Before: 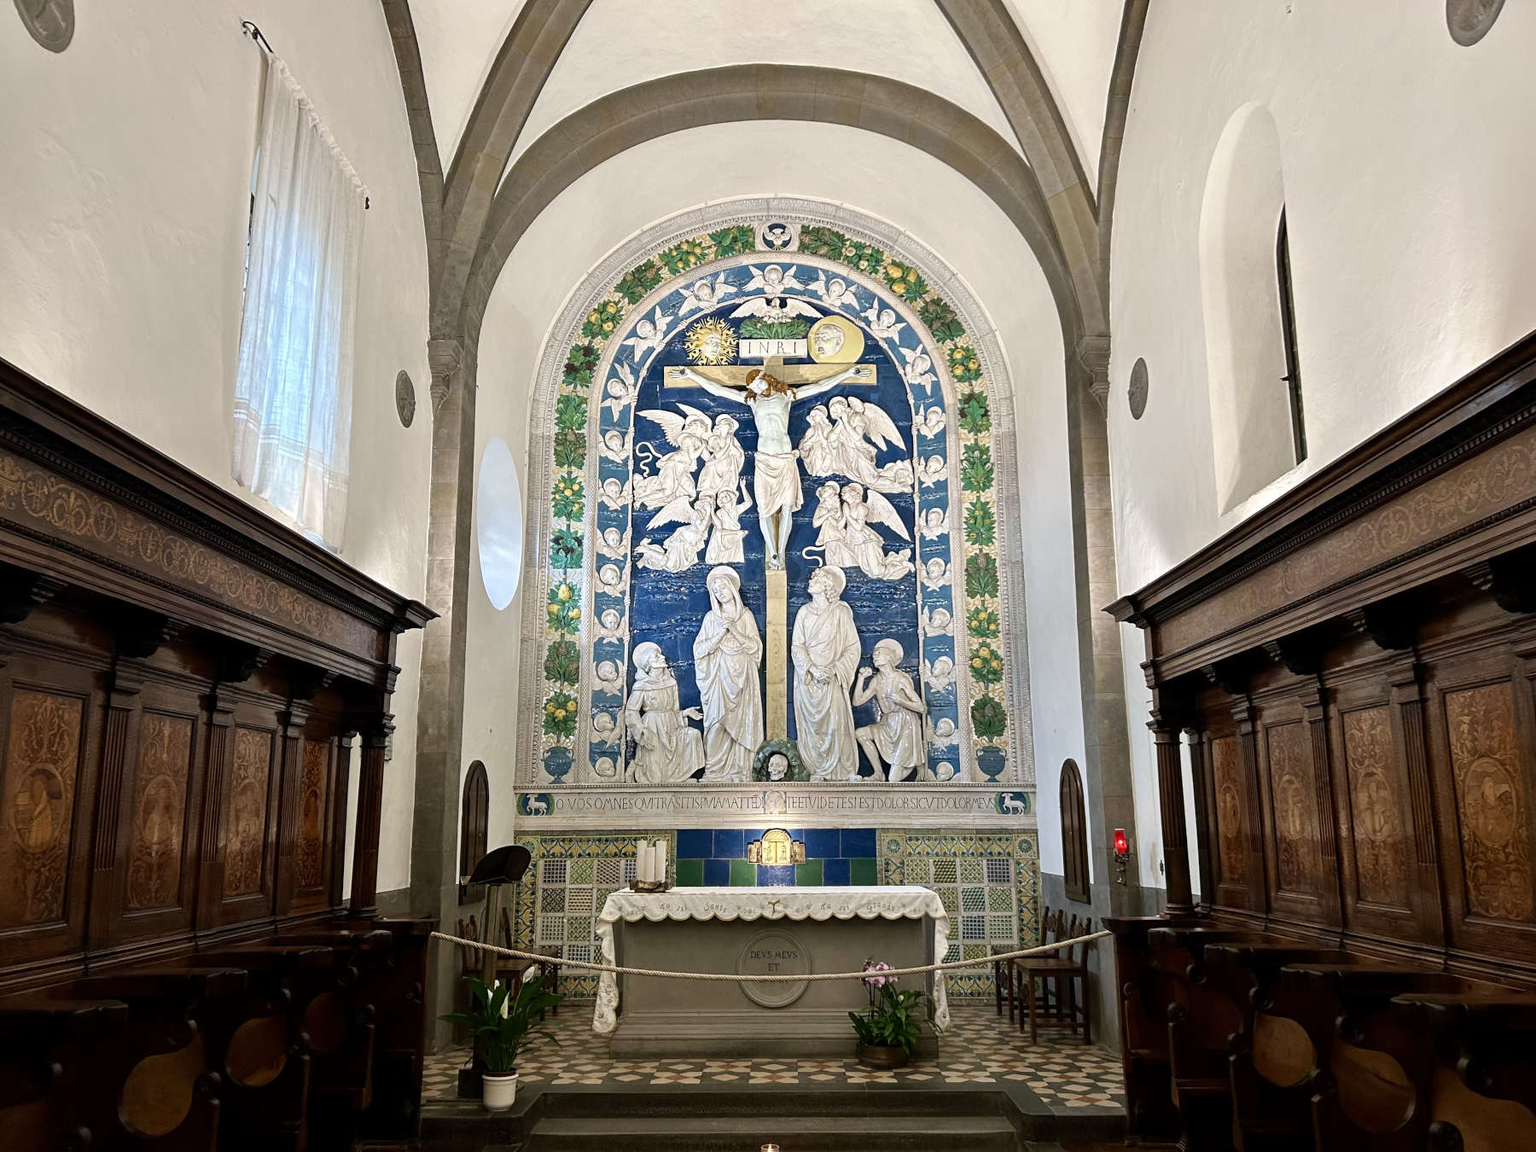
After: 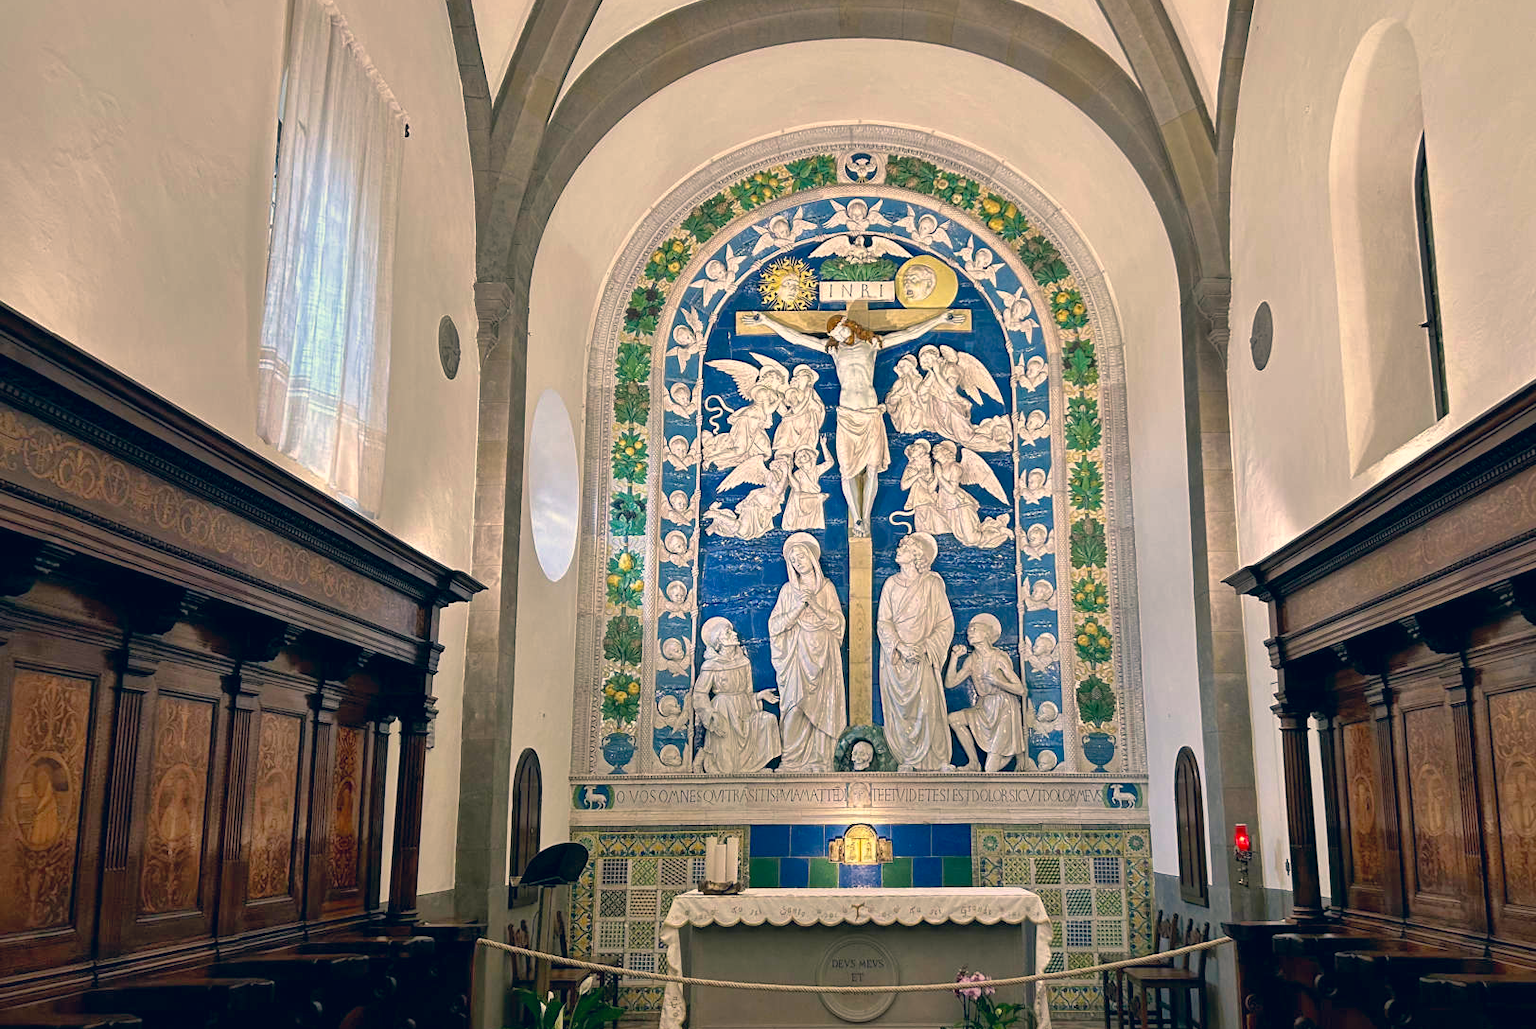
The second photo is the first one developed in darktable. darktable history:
color correction: highlights a* 10.36, highlights b* 14.76, shadows a* -9.76, shadows b* -14.94
crop: top 7.418%, right 9.722%, bottom 11.968%
shadows and highlights: highlights color adjustment 51.95%
